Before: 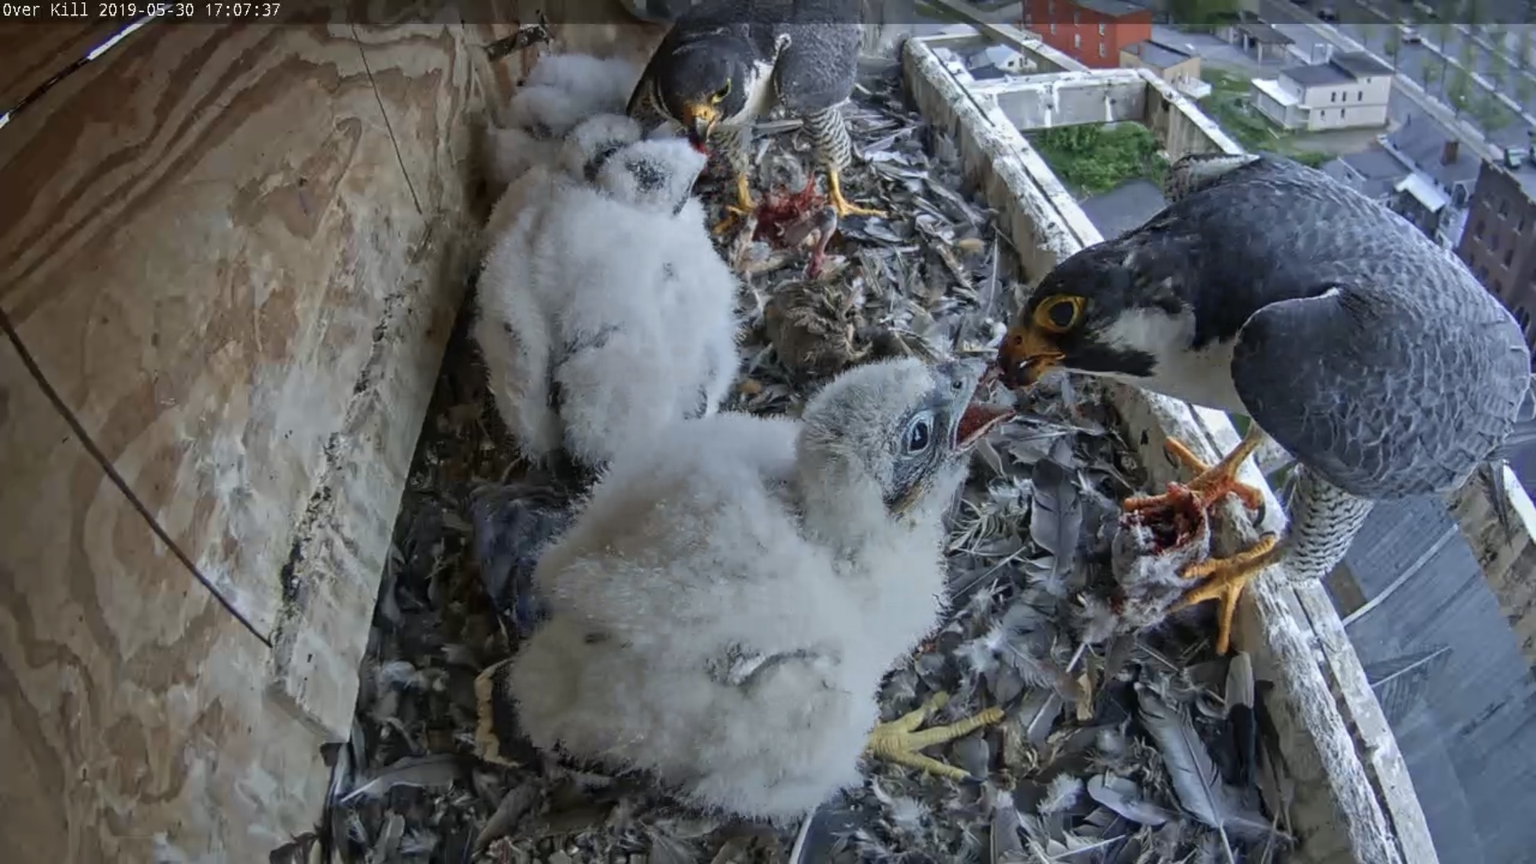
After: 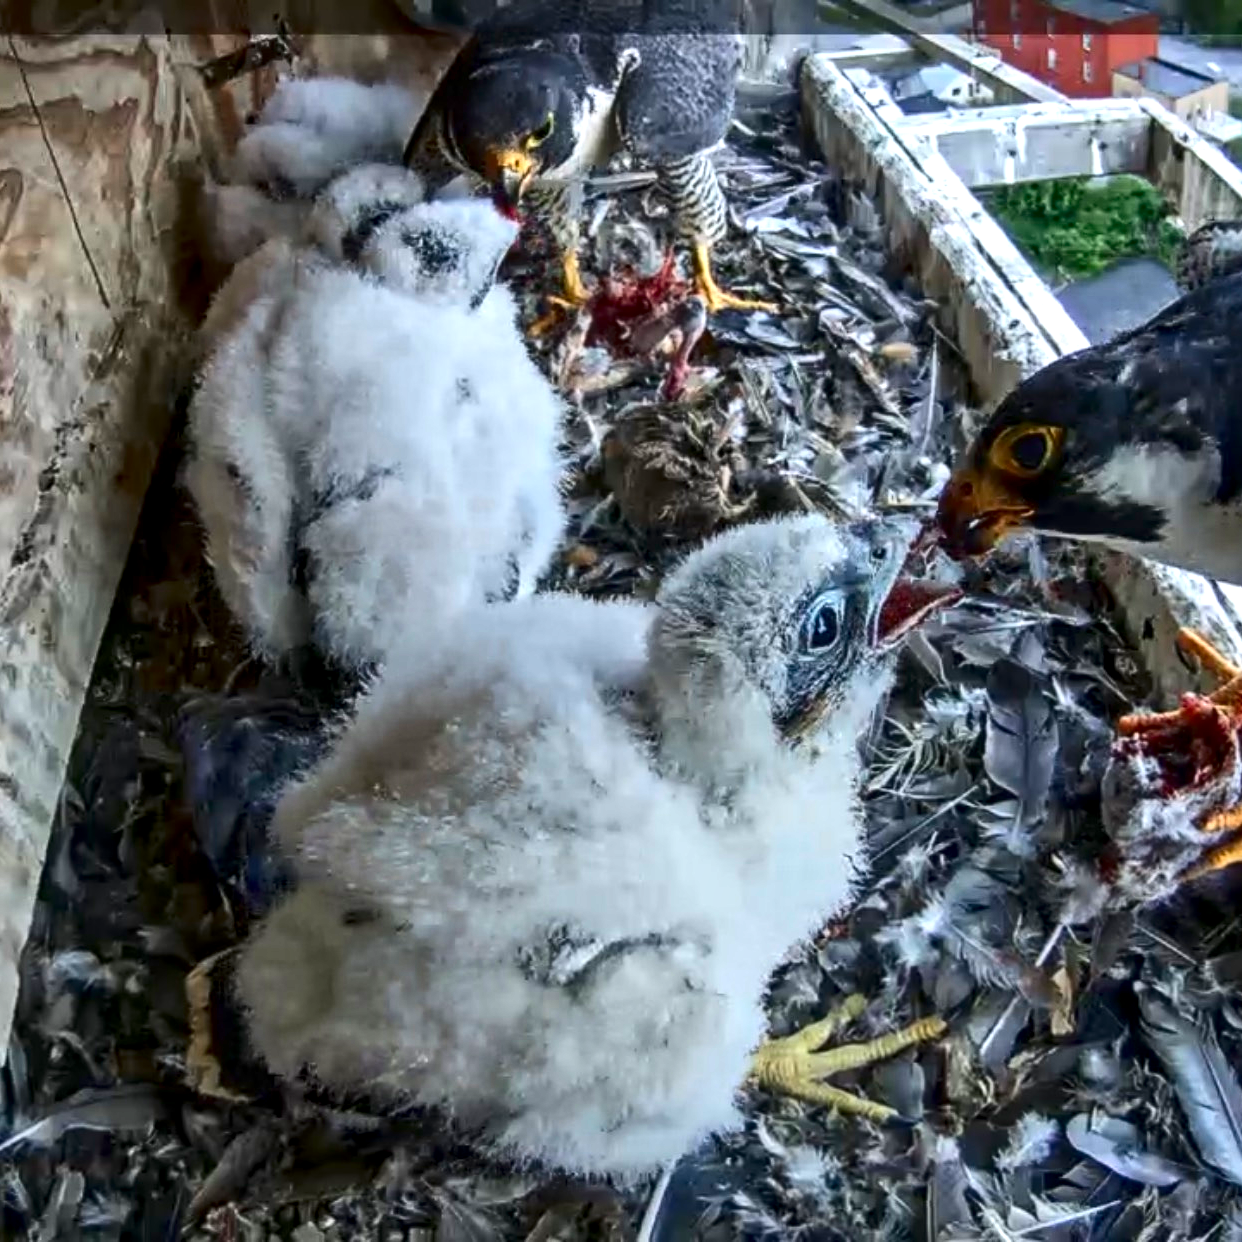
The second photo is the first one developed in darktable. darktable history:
local contrast: detail 130%
exposure: black level correction 0, exposure 0.6 EV, compensate exposure bias true, compensate highlight preservation false
crop and rotate: left 22.516%, right 21.234%
contrast brightness saturation: contrast 0.19, brightness -0.11, saturation 0.21
